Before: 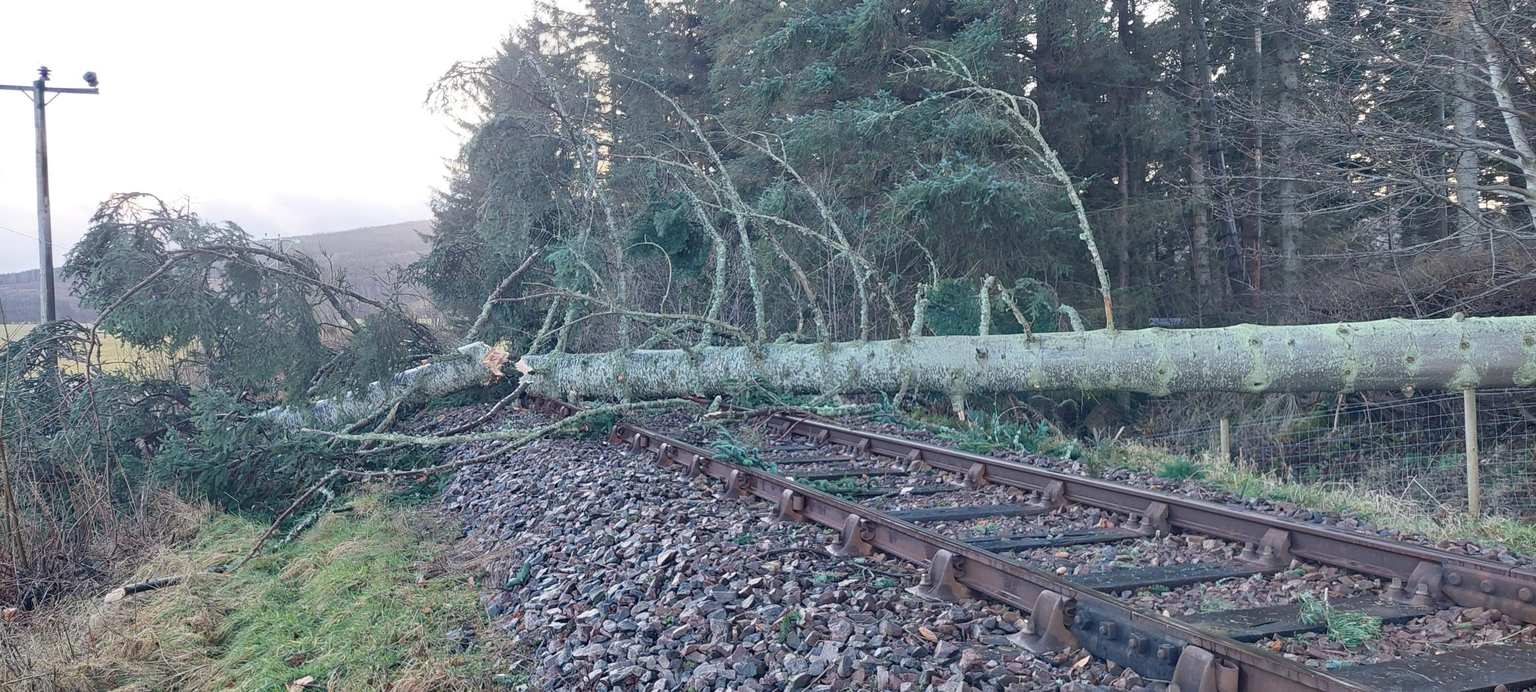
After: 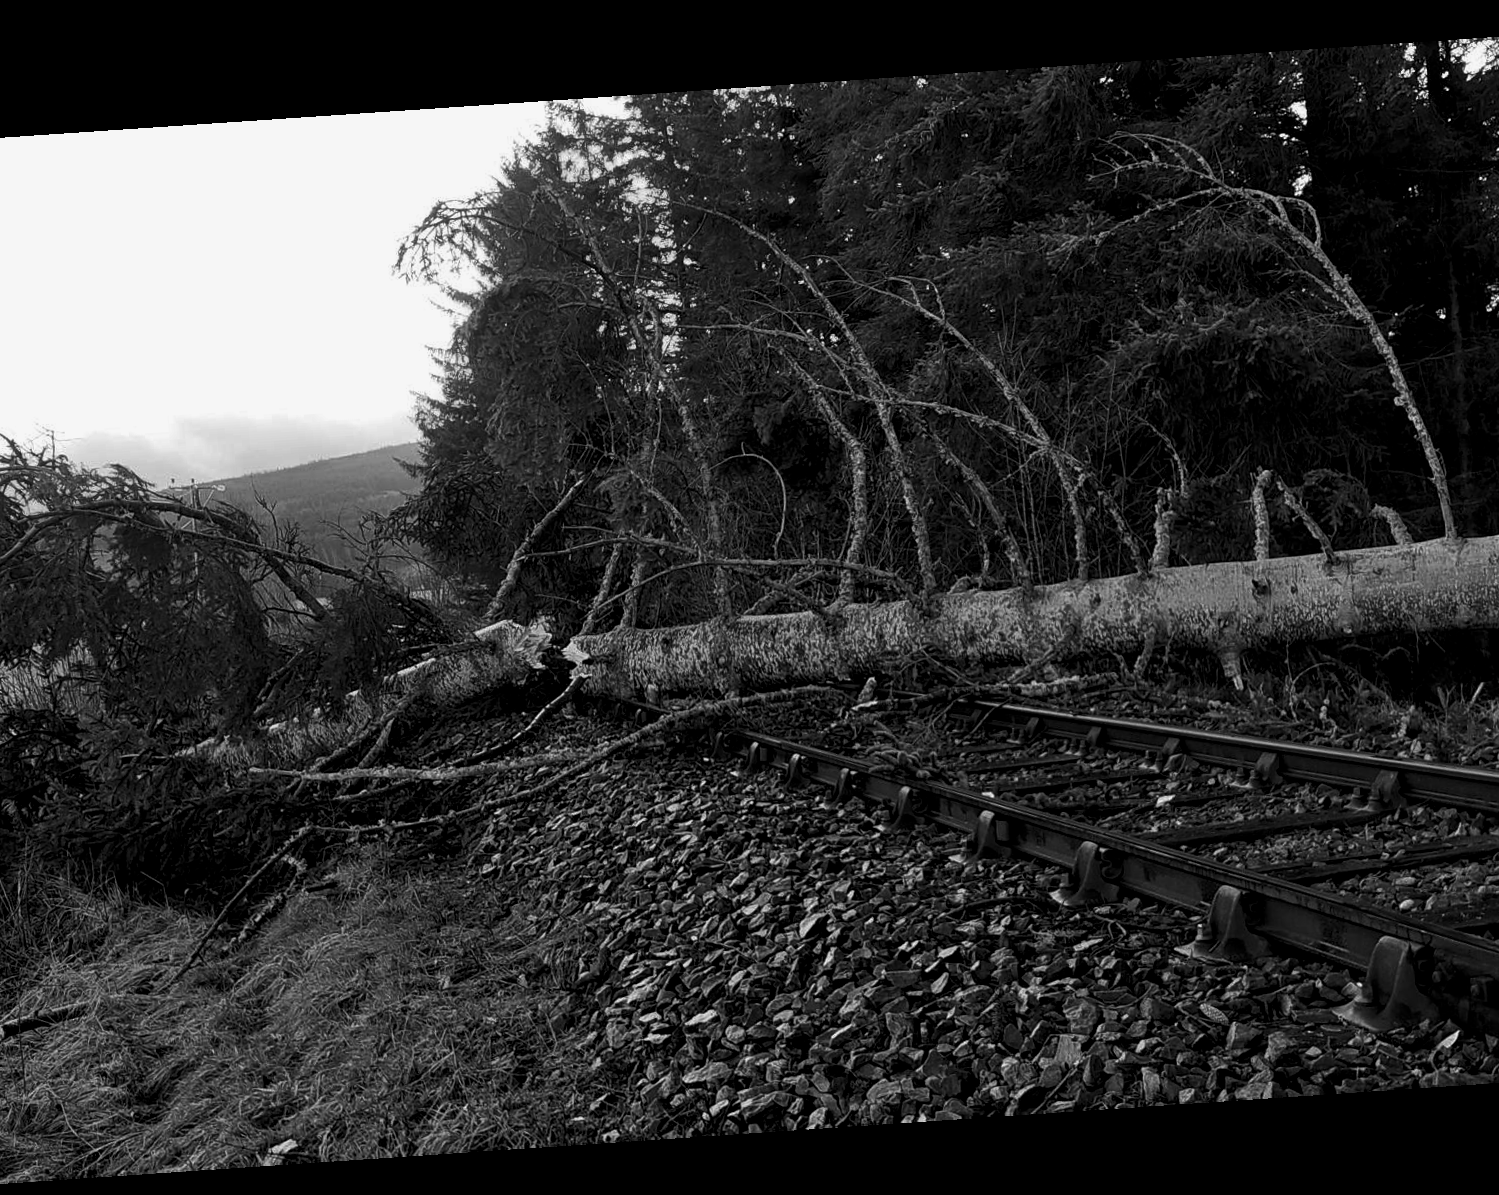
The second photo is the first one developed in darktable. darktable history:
rotate and perspective: rotation -4.2°, shear 0.006, automatic cropping off
crop: left 10.644%, right 26.528%
contrast brightness saturation: contrast -0.03, brightness -0.59, saturation -1
exposure: black level correction 0.056, compensate highlight preservation false
